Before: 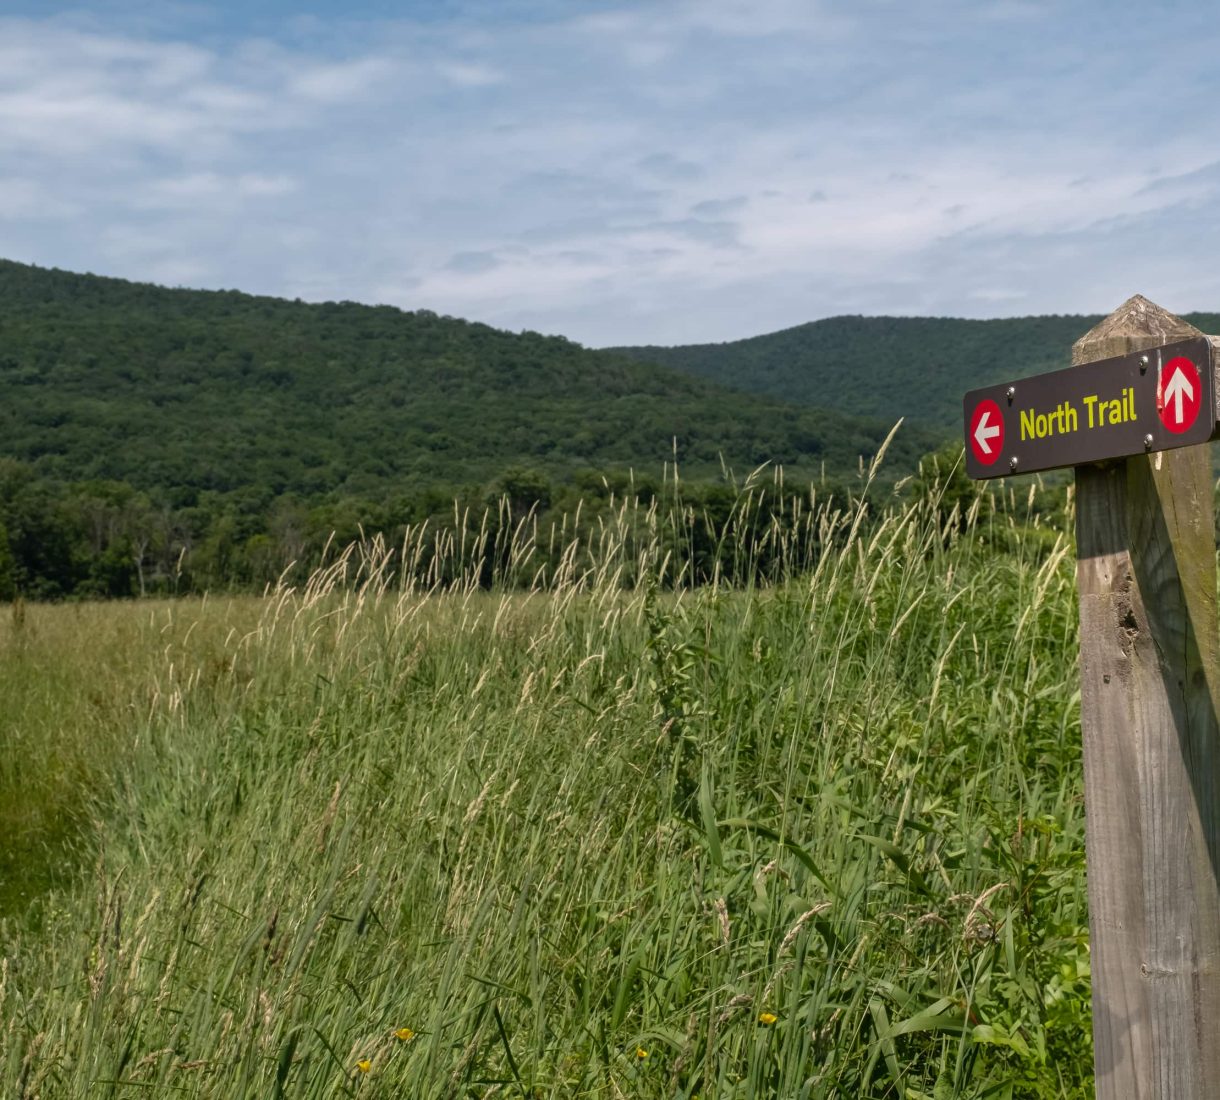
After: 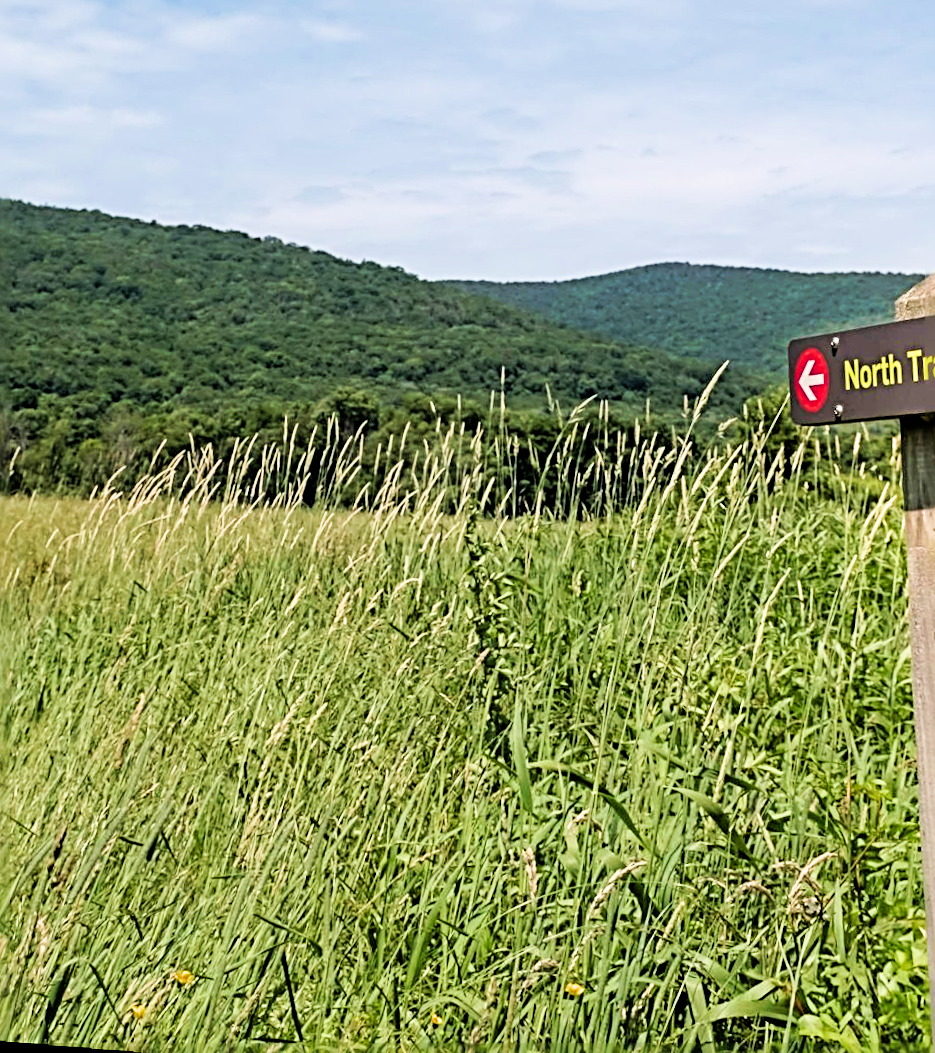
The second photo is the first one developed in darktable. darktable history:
crop and rotate: angle -3.27°, left 14.277%, top 0.028%, right 10.766%, bottom 0.028%
velvia: on, module defaults
sharpen: radius 3.69, amount 0.928
exposure: black level correction 0, exposure 1.2 EV, compensate highlight preservation false
filmic rgb: black relative exposure -5 EV, hardness 2.88, contrast 1.1
tone curve: curves: ch0 [(0, 0) (0.003, 0.003) (0.011, 0.011) (0.025, 0.025) (0.044, 0.044) (0.069, 0.069) (0.1, 0.099) (0.136, 0.135) (0.177, 0.177) (0.224, 0.224) (0.277, 0.276) (0.335, 0.334) (0.399, 0.398) (0.468, 0.467) (0.543, 0.565) (0.623, 0.641) (0.709, 0.723) (0.801, 0.81) (0.898, 0.902) (1, 1)], preserve colors none
rotate and perspective: rotation 0.128°, lens shift (vertical) -0.181, lens shift (horizontal) -0.044, shear 0.001, automatic cropping off
